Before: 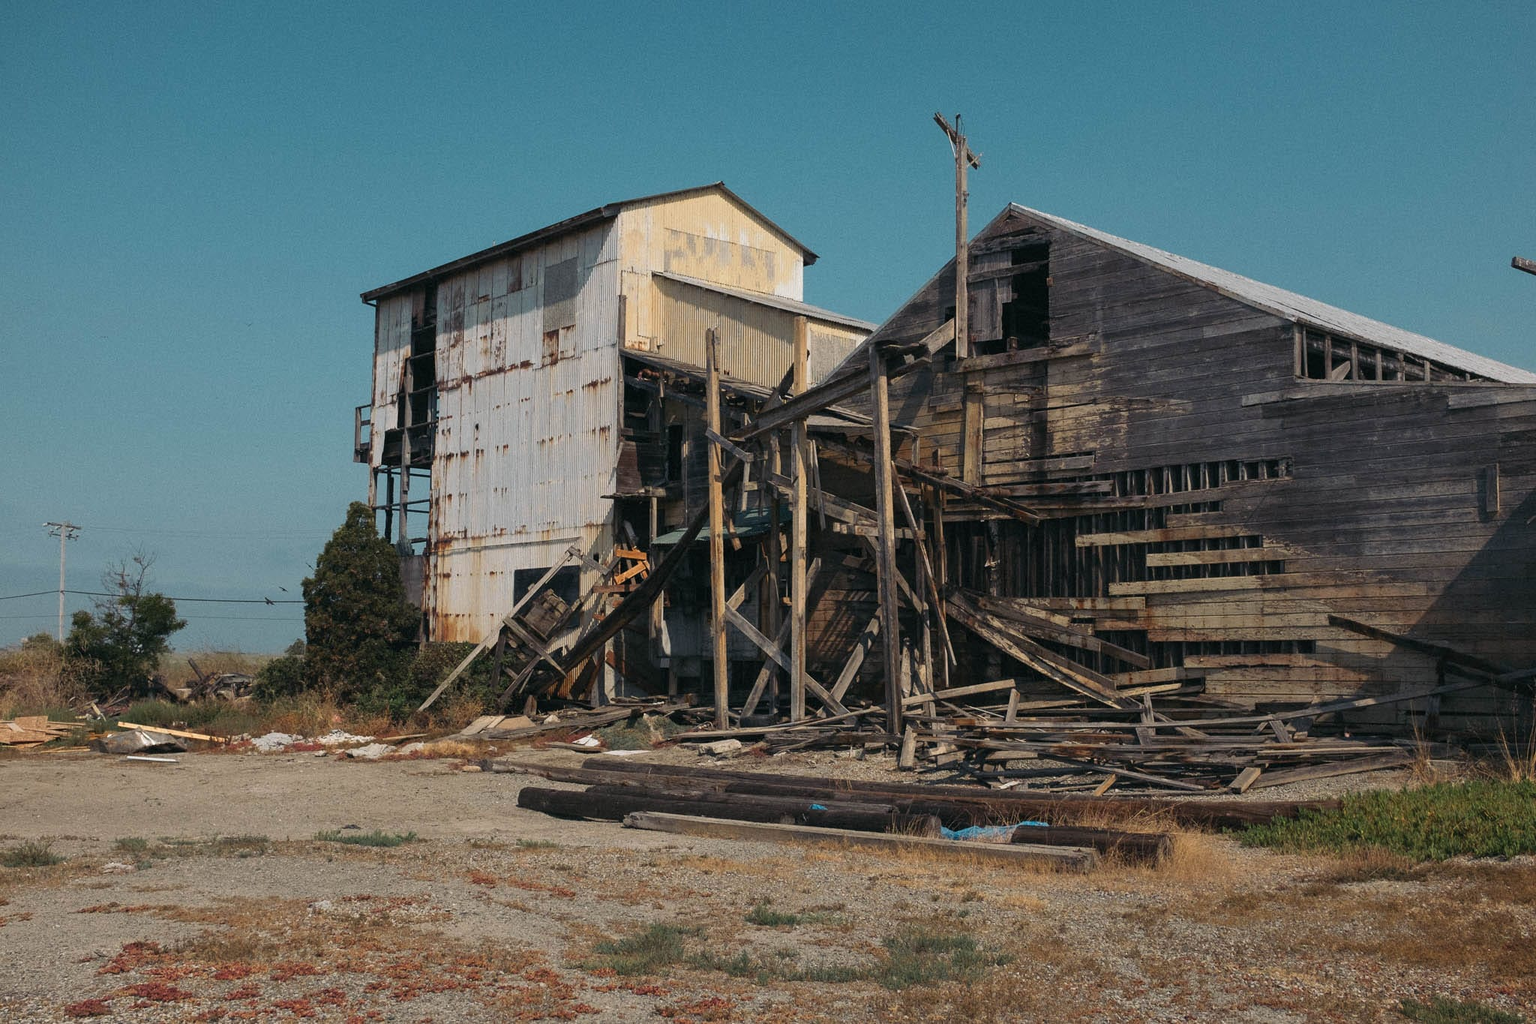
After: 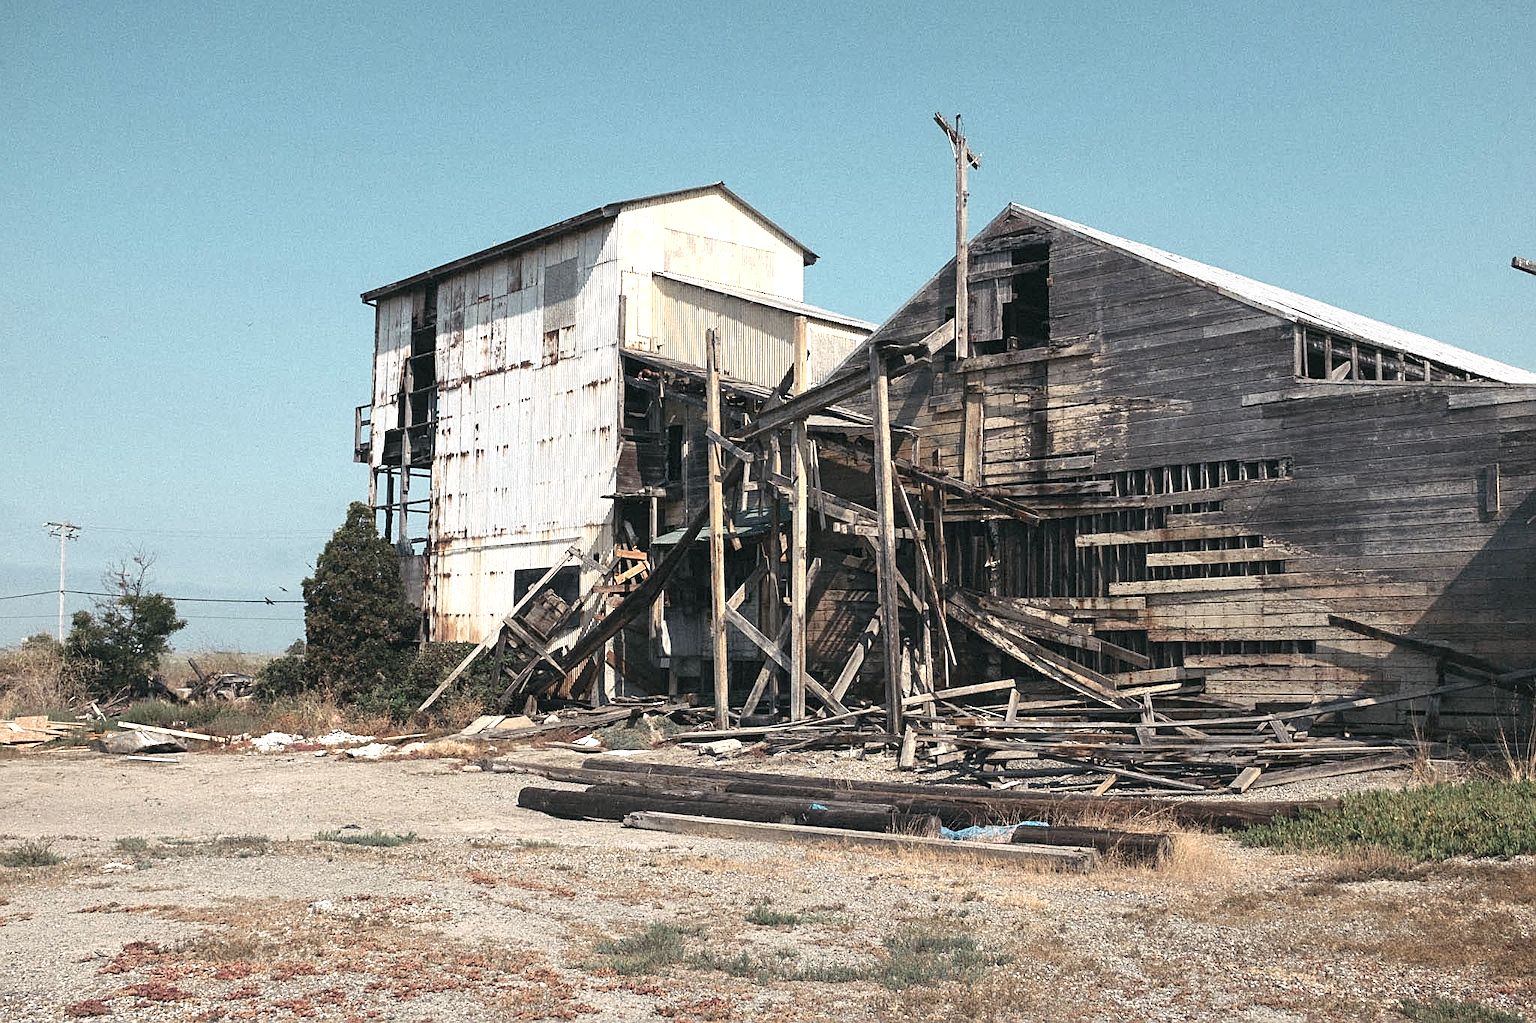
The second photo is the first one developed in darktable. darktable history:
exposure: black level correction 0, exposure 1.2 EV, compensate exposure bias true, compensate highlight preservation false
sharpen: on, module defaults
contrast brightness saturation: contrast 0.096, saturation -0.375
